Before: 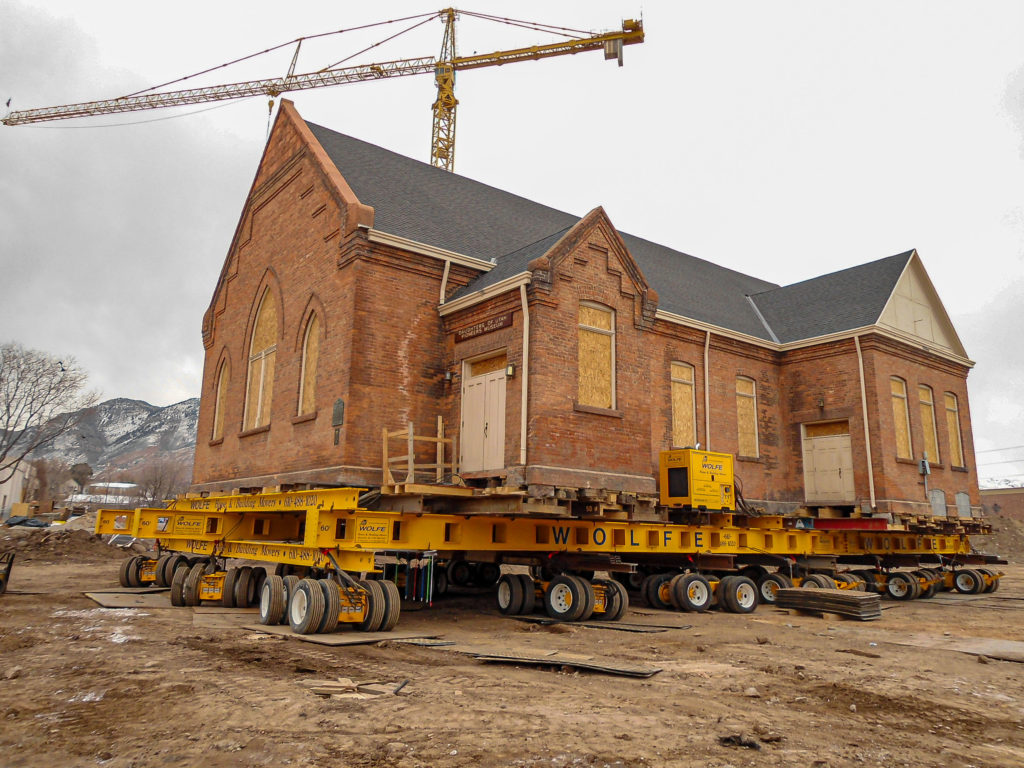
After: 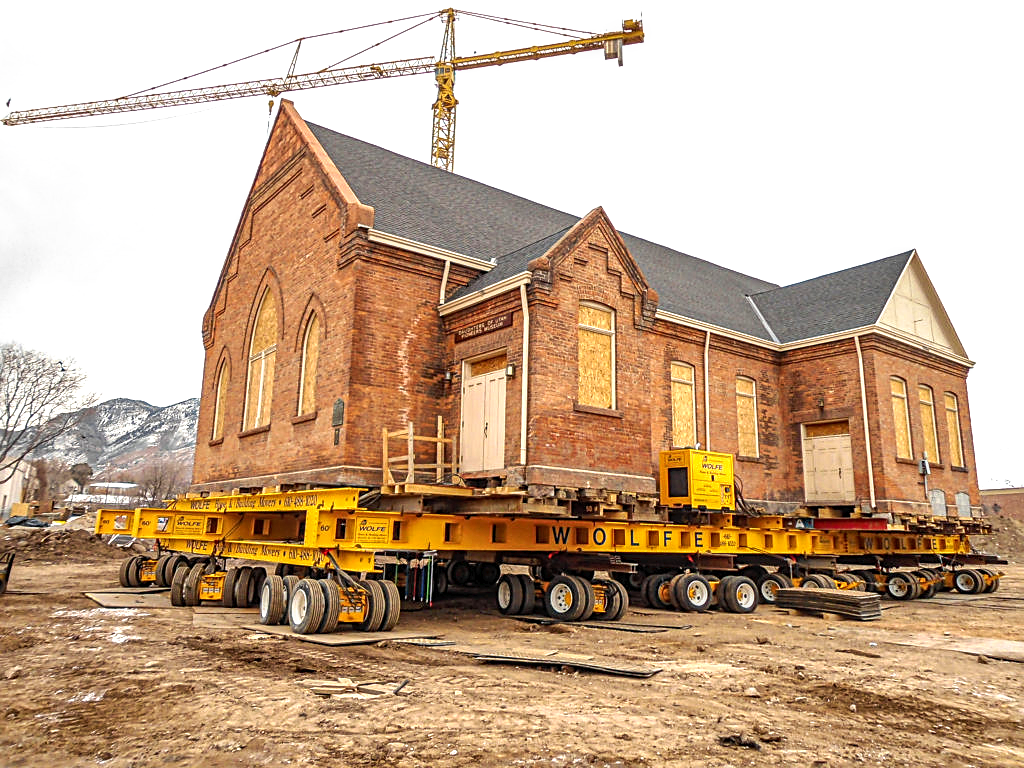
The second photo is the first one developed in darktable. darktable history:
sharpen: on, module defaults
local contrast: detail 130%
tone curve: curves: ch0 [(0, 0) (0.003, 0.032) (0.011, 0.036) (0.025, 0.049) (0.044, 0.075) (0.069, 0.112) (0.1, 0.151) (0.136, 0.197) (0.177, 0.241) (0.224, 0.295) (0.277, 0.355) (0.335, 0.429) (0.399, 0.512) (0.468, 0.607) (0.543, 0.702) (0.623, 0.796) (0.709, 0.903) (0.801, 0.987) (0.898, 0.997) (1, 1)], preserve colors none
rotate and perspective: crop left 0, crop top 0
